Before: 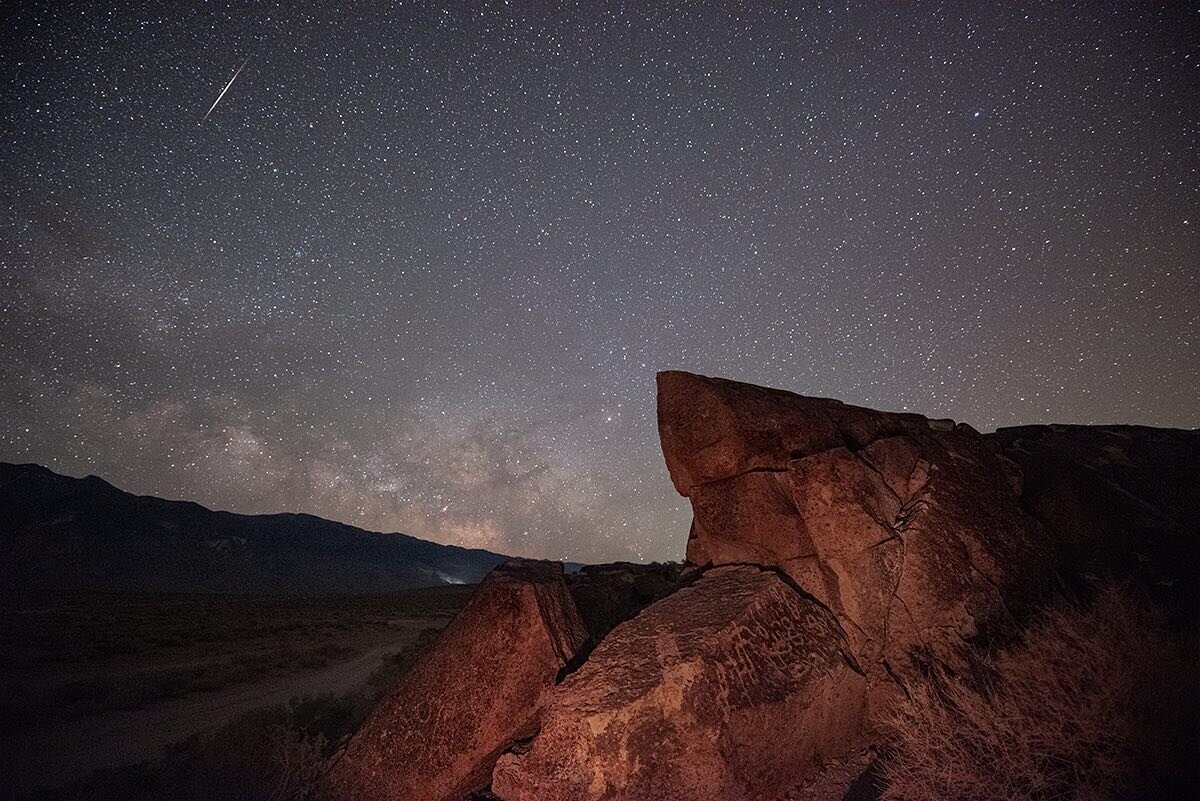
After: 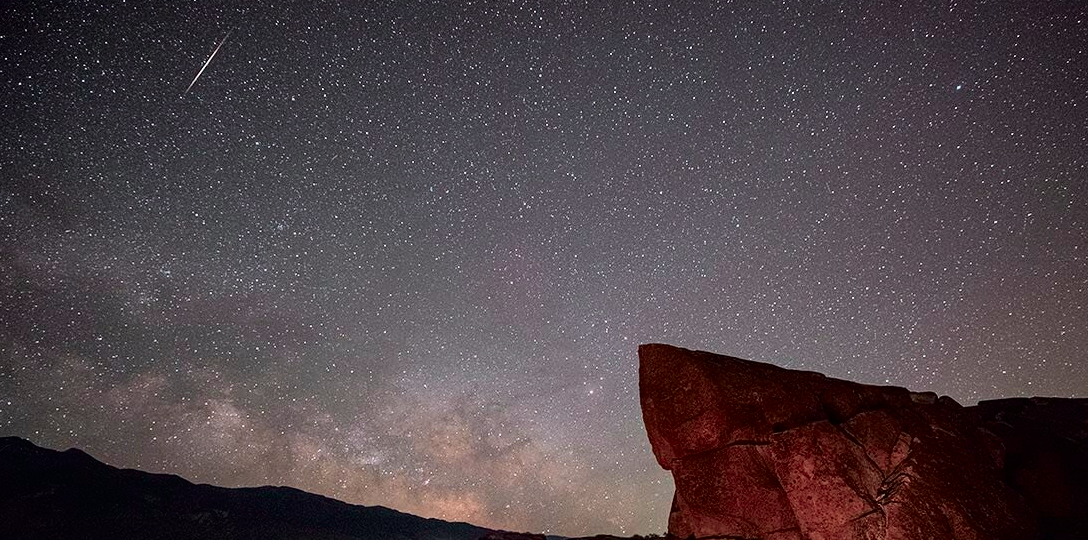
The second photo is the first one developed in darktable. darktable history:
crop: left 1.509%, top 3.452%, right 7.696%, bottom 28.452%
contrast brightness saturation: contrast 0.04, saturation 0.16
tone curve: curves: ch0 [(0.003, 0) (0.066, 0.023) (0.149, 0.094) (0.264, 0.238) (0.395, 0.401) (0.517, 0.553) (0.716, 0.743) (0.813, 0.846) (1, 1)]; ch1 [(0, 0) (0.164, 0.115) (0.337, 0.332) (0.39, 0.398) (0.464, 0.461) (0.501, 0.5) (0.521, 0.529) (0.571, 0.588) (0.652, 0.681) (0.733, 0.749) (0.811, 0.796) (1, 1)]; ch2 [(0, 0) (0.337, 0.382) (0.464, 0.476) (0.501, 0.502) (0.527, 0.54) (0.556, 0.567) (0.6, 0.59) (0.687, 0.675) (1, 1)], color space Lab, independent channels, preserve colors none
